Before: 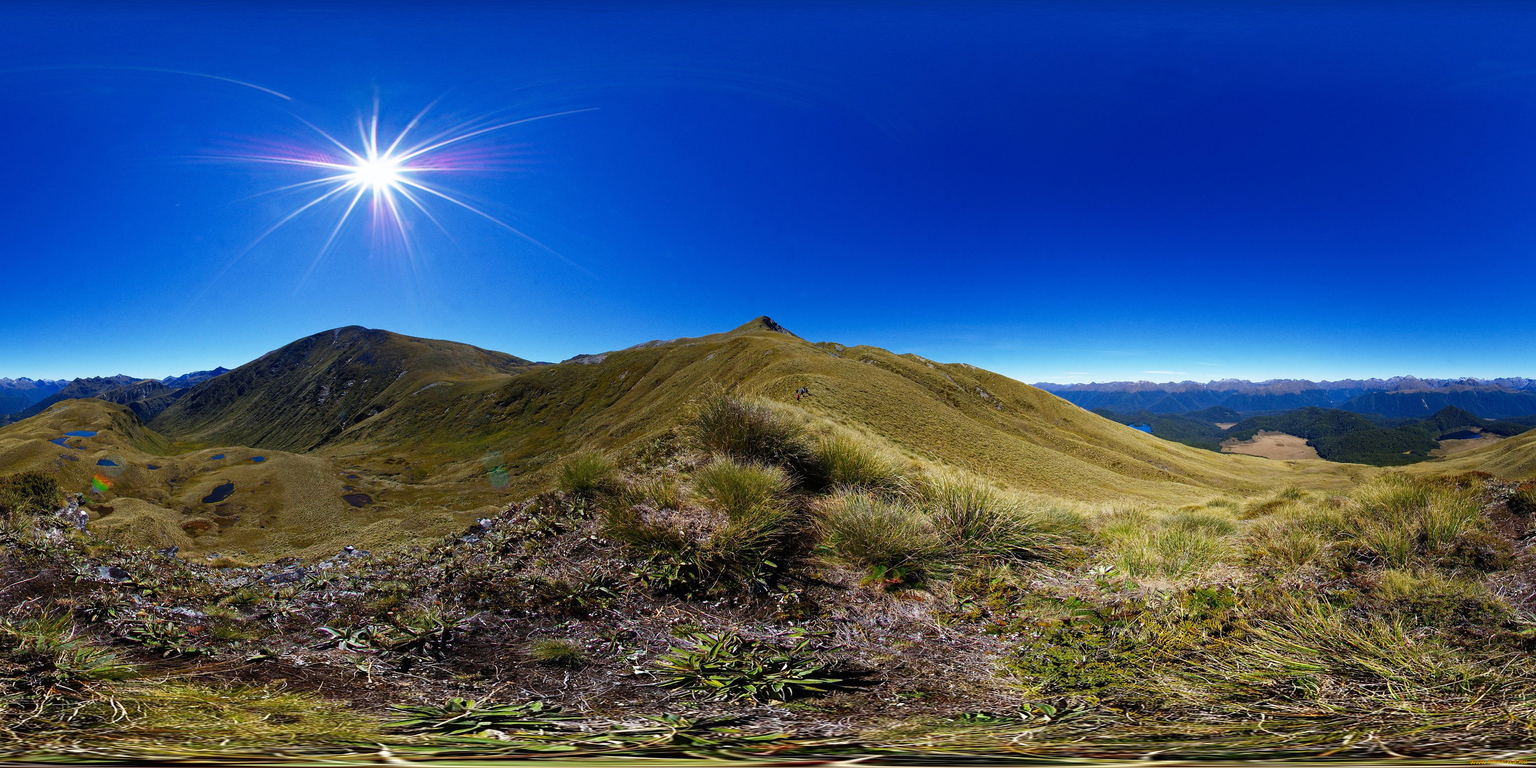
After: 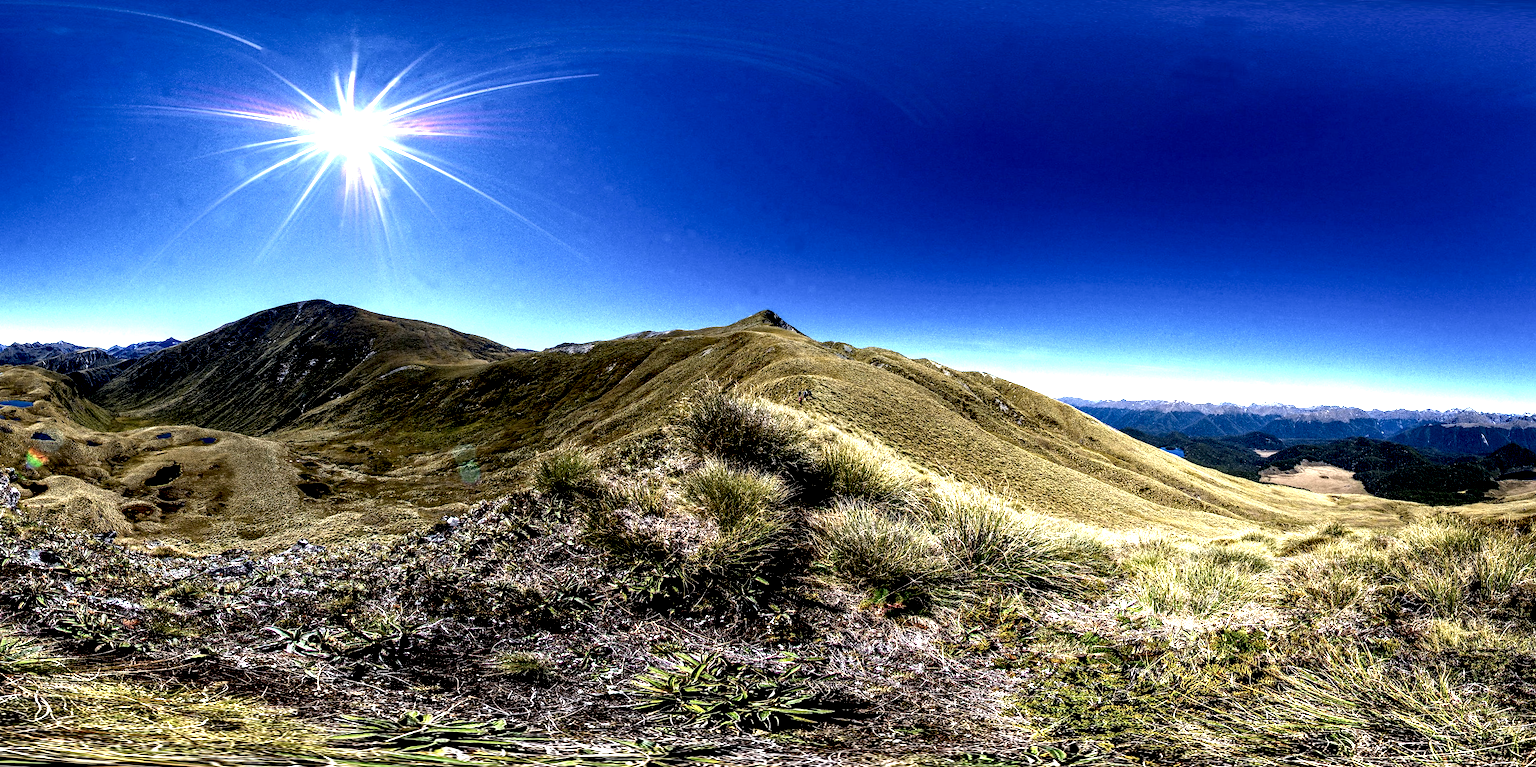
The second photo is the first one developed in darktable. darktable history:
crop and rotate: angle -2.68°
local contrast: highlights 108%, shadows 44%, detail 293%
